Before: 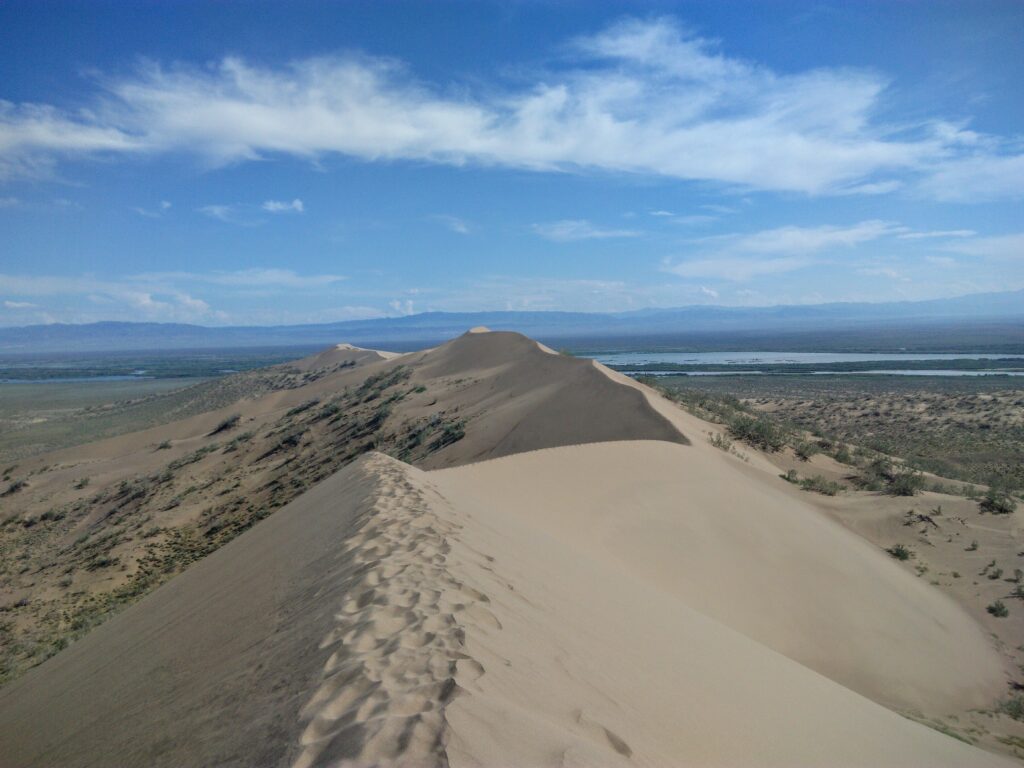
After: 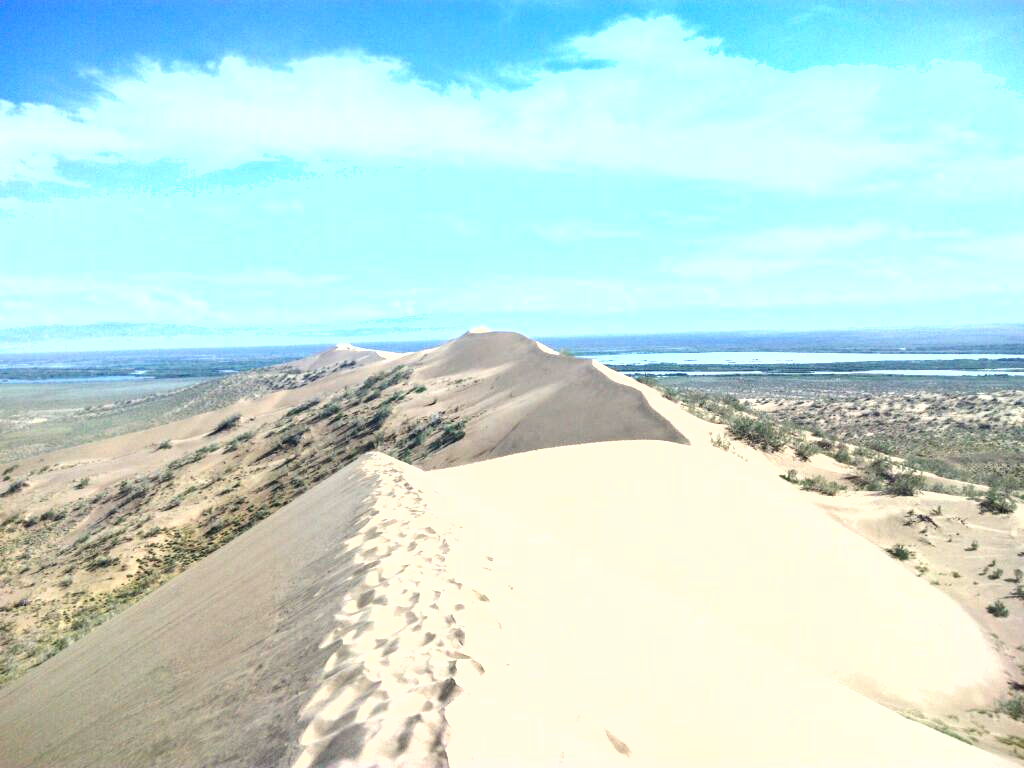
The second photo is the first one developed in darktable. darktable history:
exposure: black level correction 0, exposure 2.088 EV, compensate exposure bias true, compensate highlight preservation false
shadows and highlights: radius 125.46, shadows 30.51, highlights -30.51, low approximation 0.01, soften with gaussian
